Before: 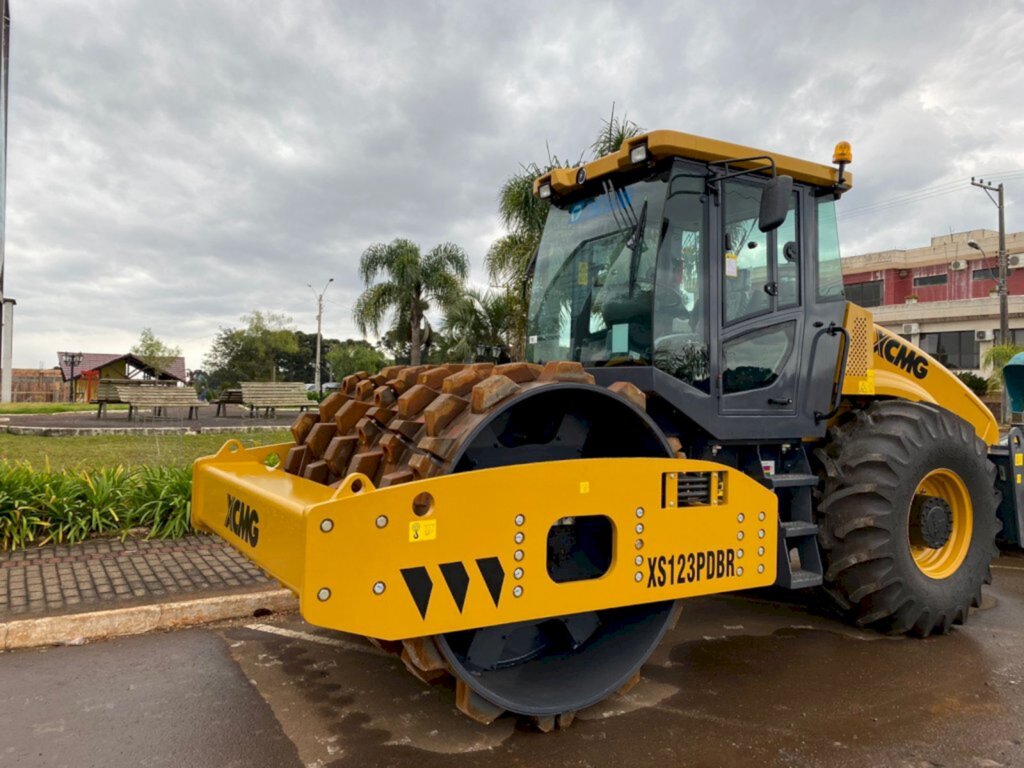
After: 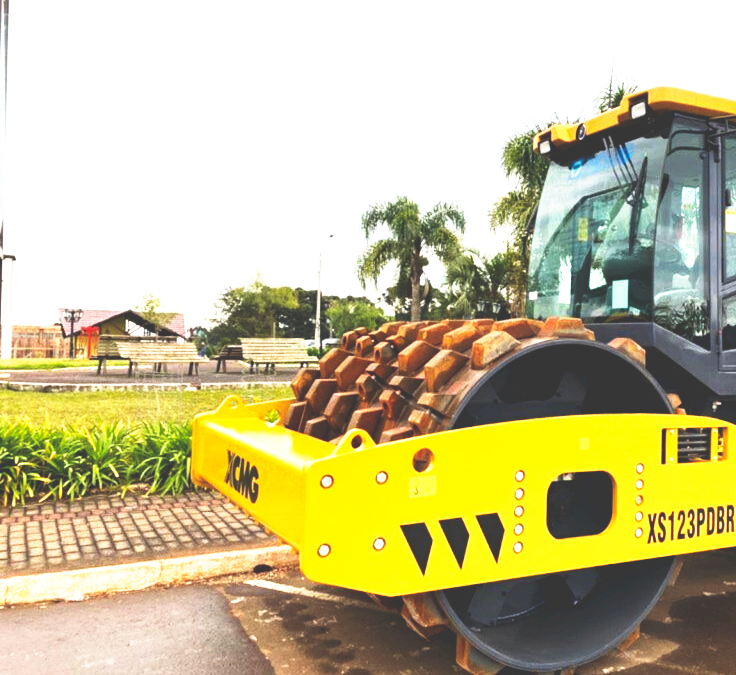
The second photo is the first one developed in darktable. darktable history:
base curve: curves: ch0 [(0, 0.036) (0.007, 0.037) (0.604, 0.887) (1, 1)], preserve colors none
crop: top 5.803%, right 27.864%, bottom 5.804%
exposure: exposure 1.2 EV, compensate highlight preservation false
